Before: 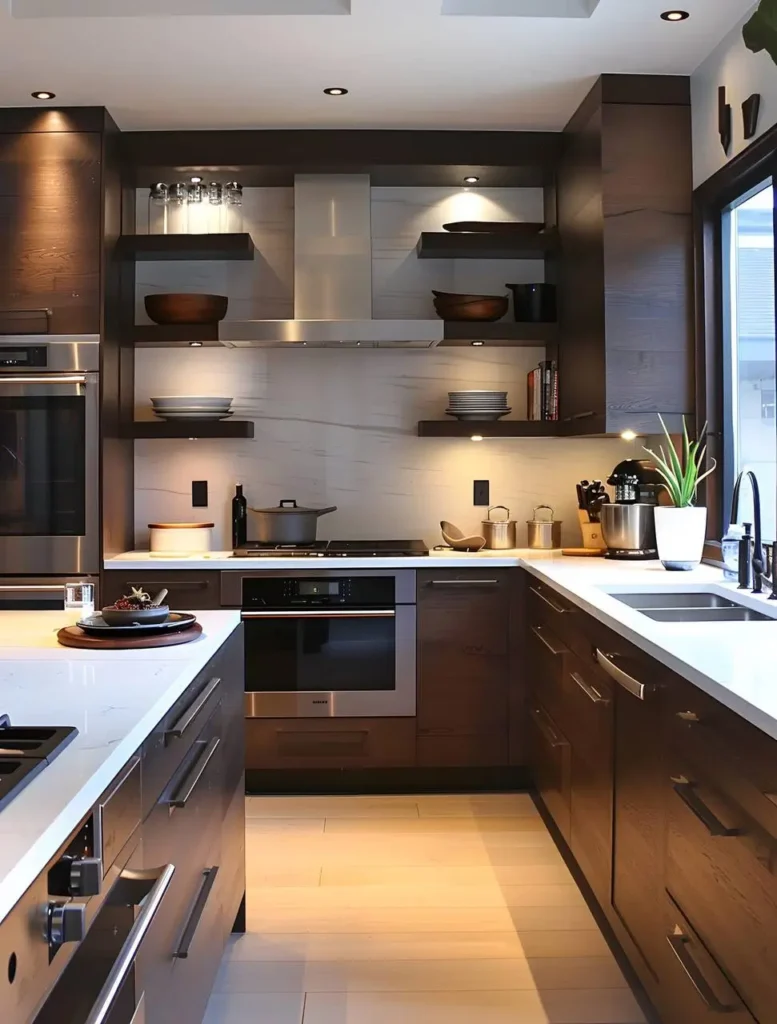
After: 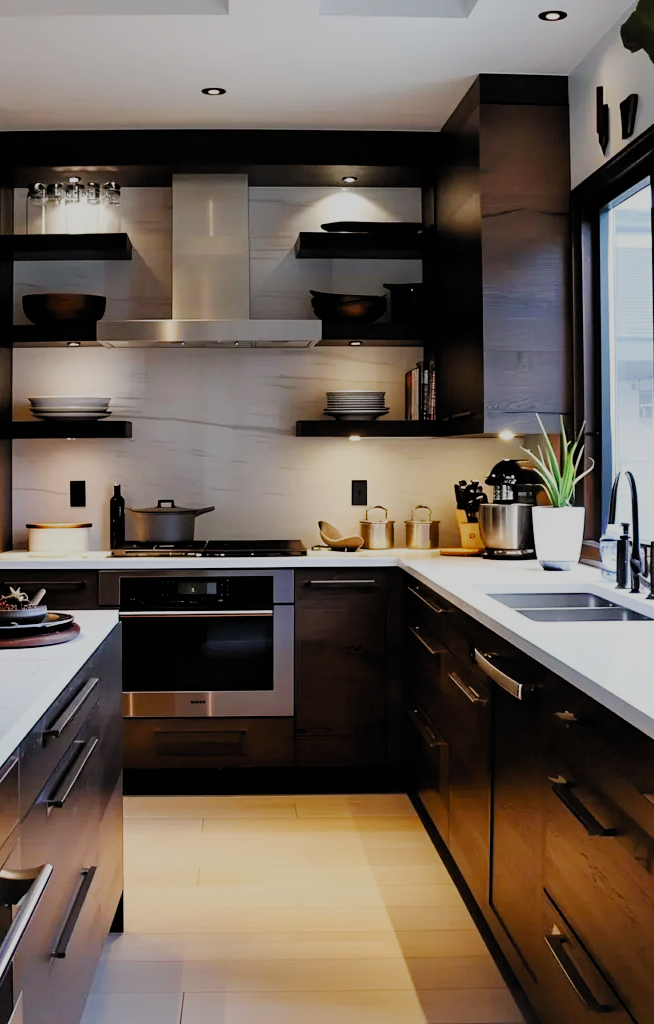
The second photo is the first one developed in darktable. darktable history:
filmic rgb: black relative exposure -4.18 EV, white relative exposure 5.16 EV, hardness 2.05, contrast 1.172, preserve chrominance no, color science v5 (2021), contrast in shadows safe, contrast in highlights safe
crop: left 15.812%
